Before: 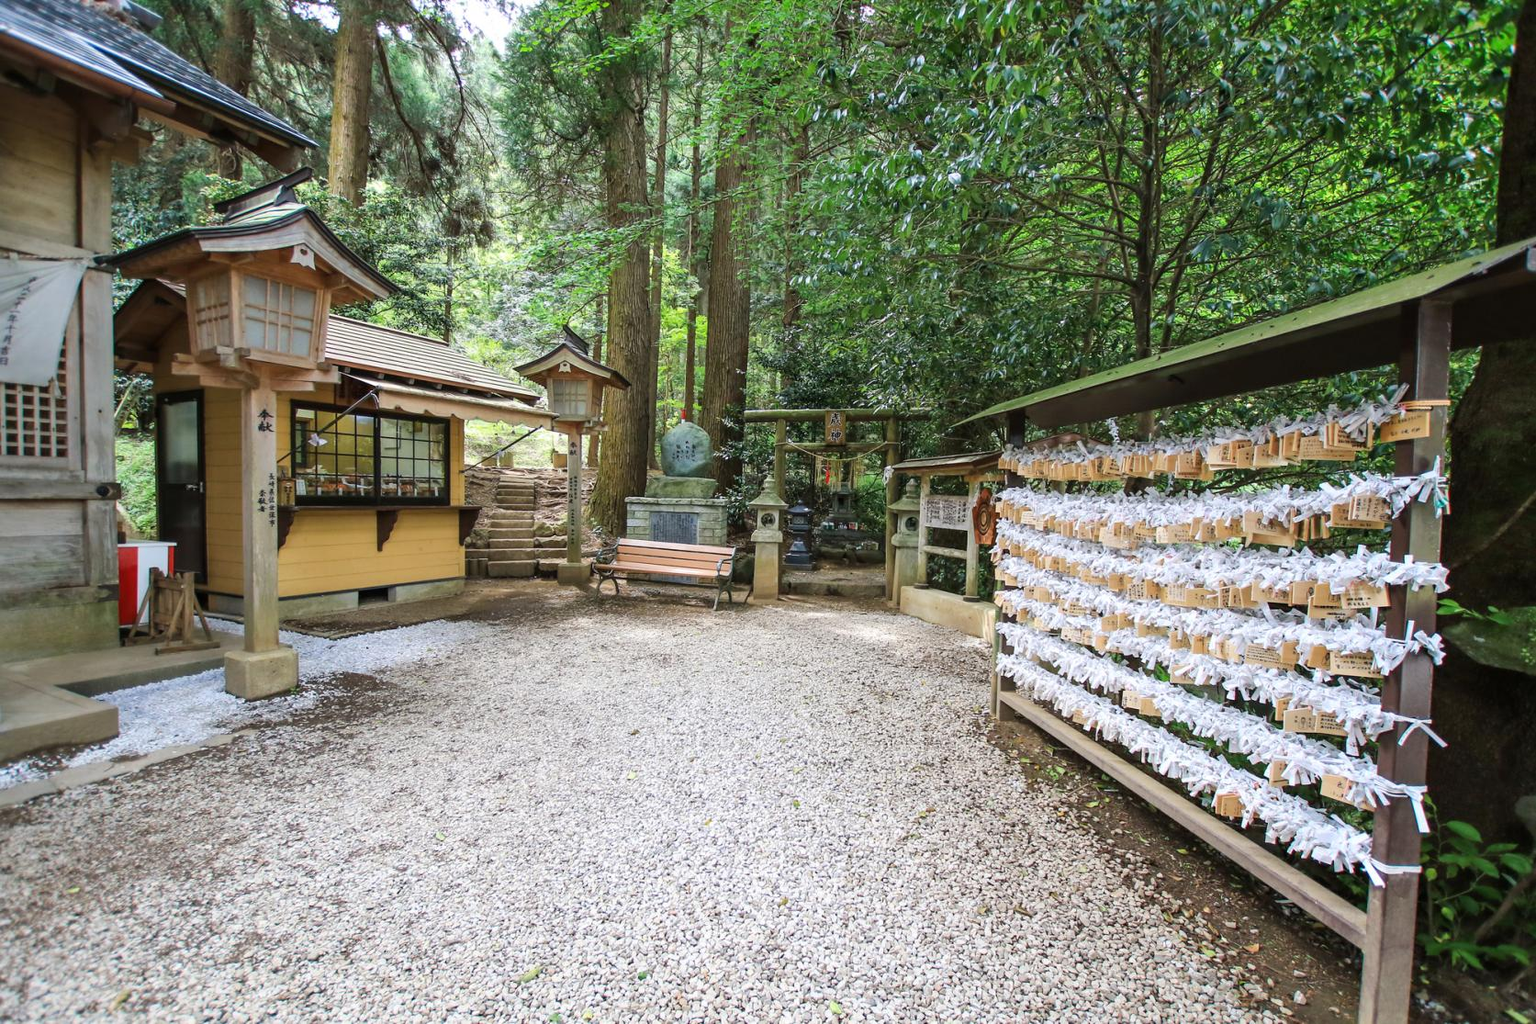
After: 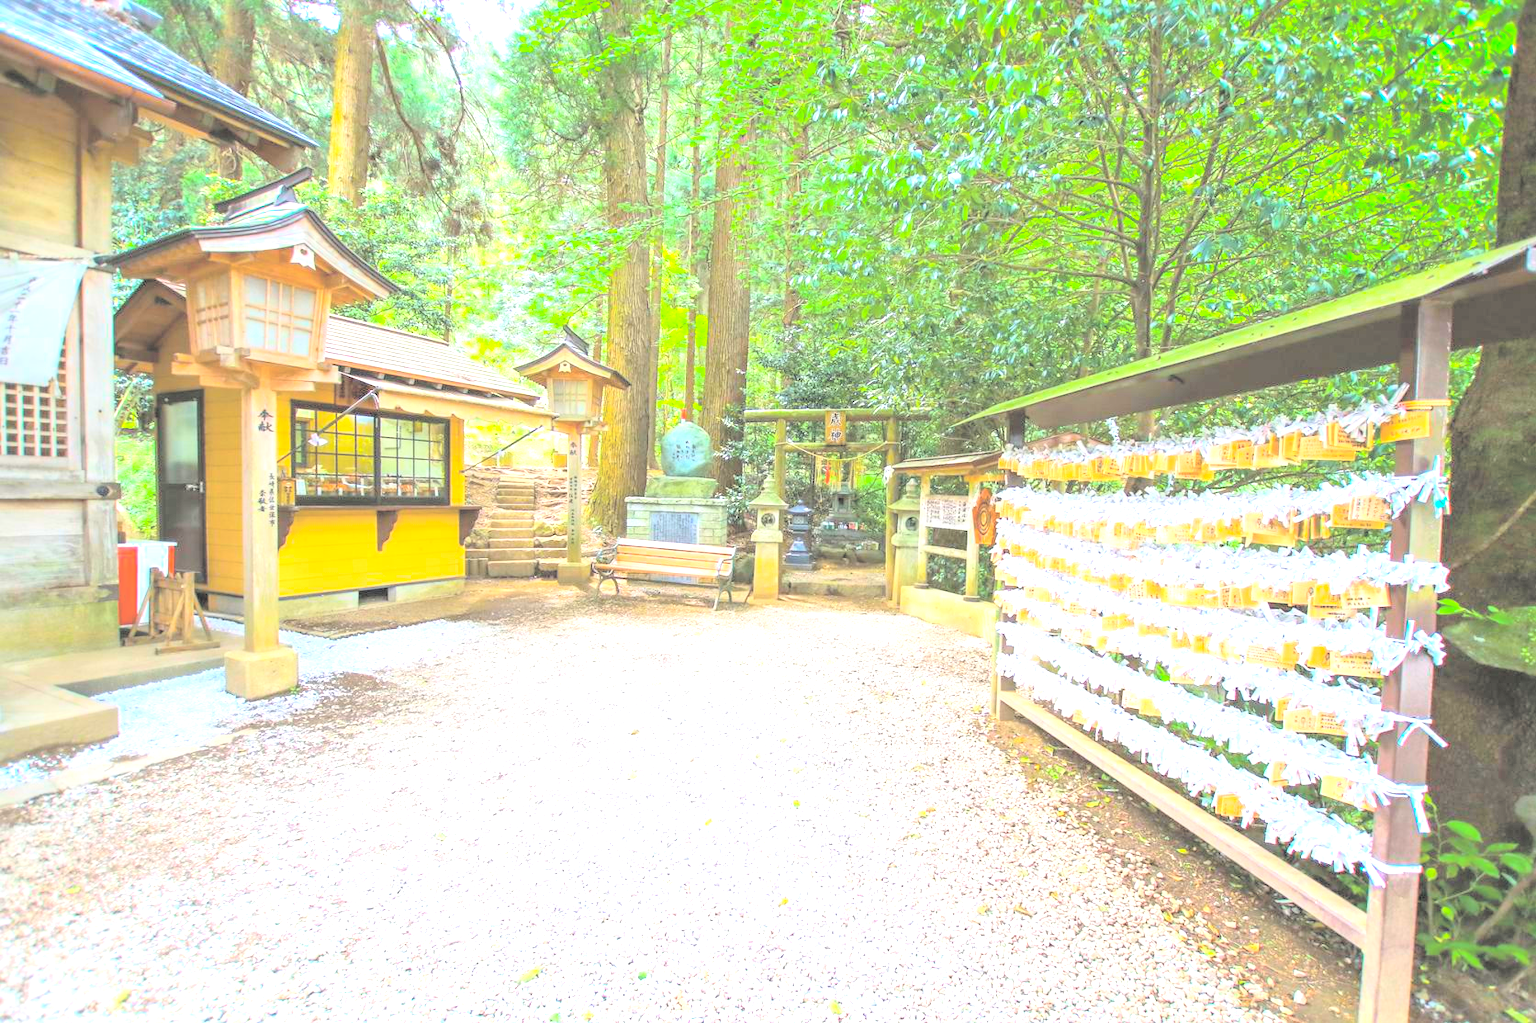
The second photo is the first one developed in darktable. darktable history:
color balance rgb: linear chroma grading › shadows -10%, linear chroma grading › global chroma 20%, perceptual saturation grading › global saturation 15%, perceptual brilliance grading › global brilliance 30%, perceptual brilliance grading › highlights 12%, perceptual brilliance grading › mid-tones 24%, global vibrance 20%
white balance: emerald 1
rgb curve: mode RGB, independent channels
contrast brightness saturation: brightness 1
